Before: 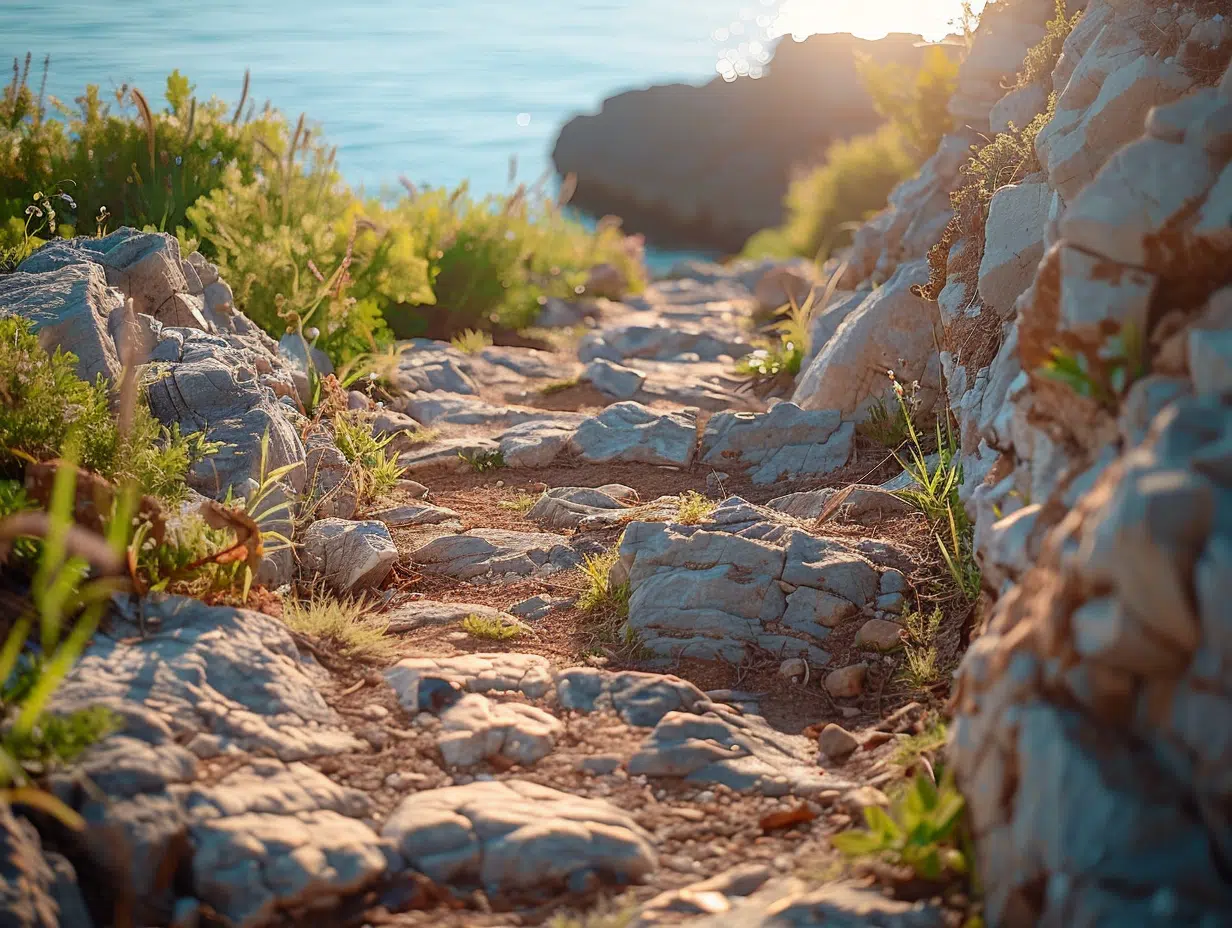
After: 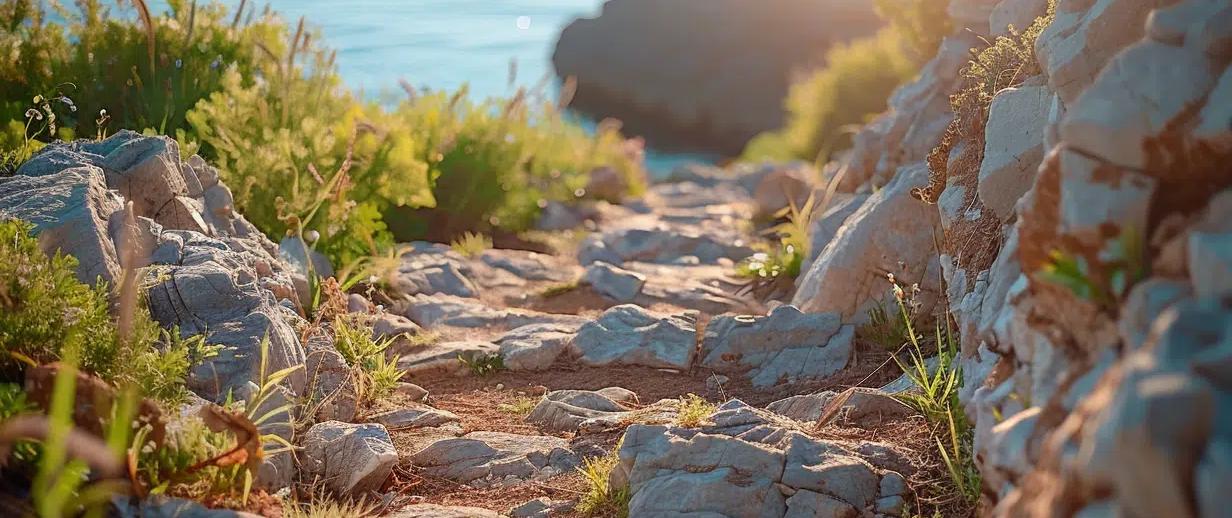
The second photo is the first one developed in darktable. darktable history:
crop and rotate: top 10.502%, bottom 33.637%
